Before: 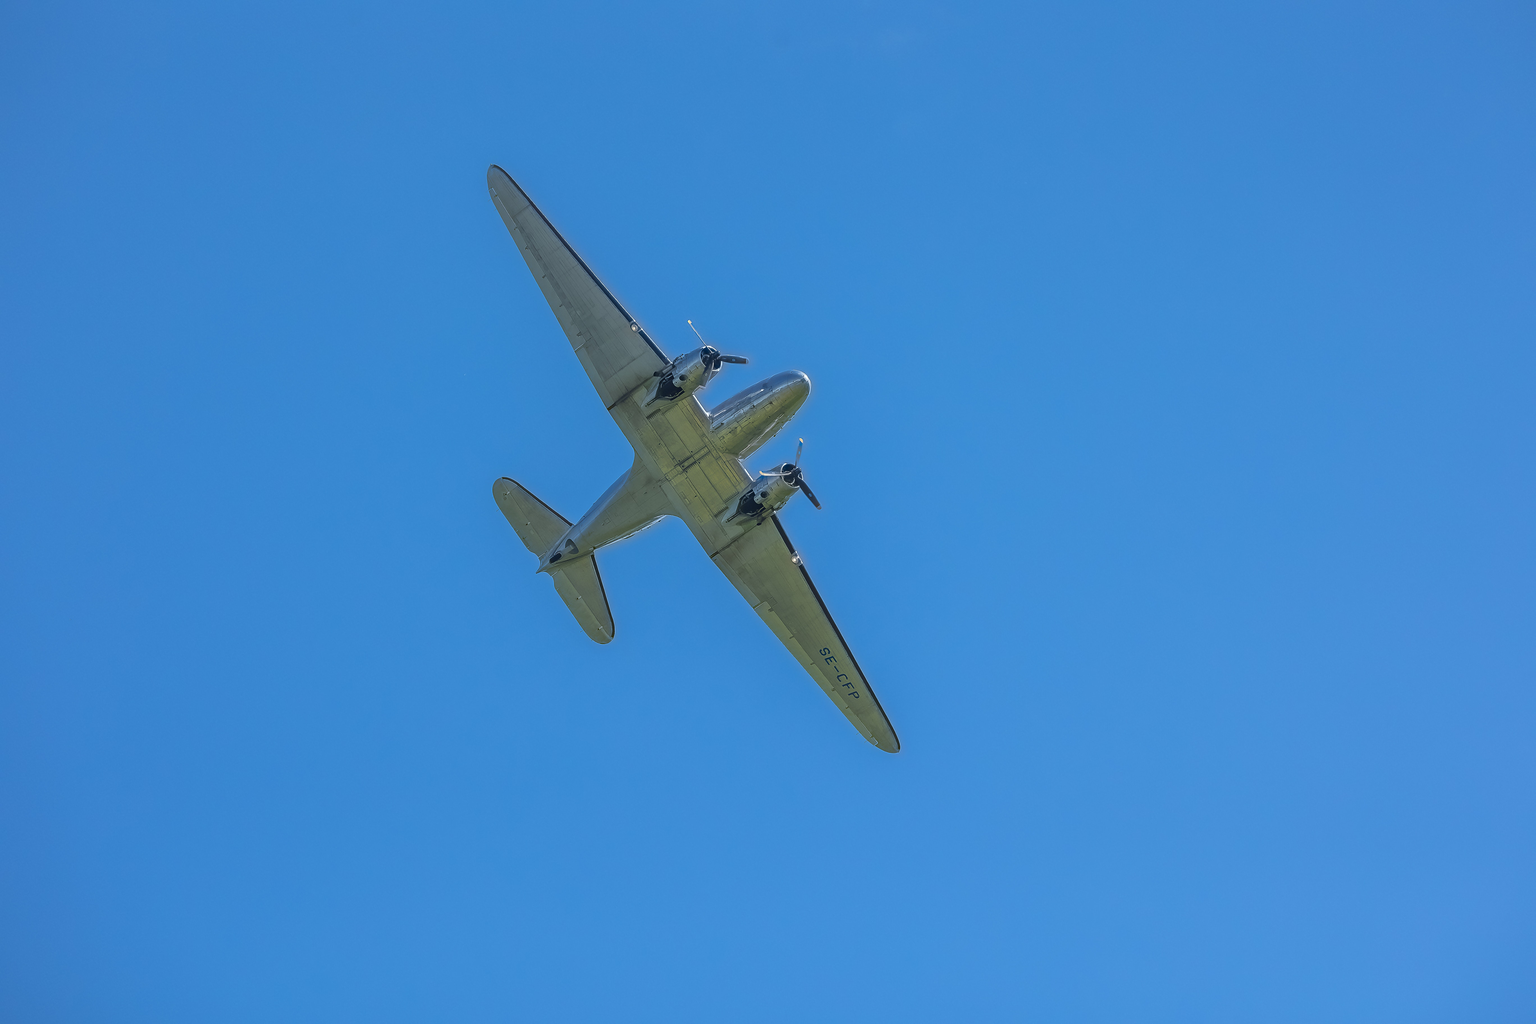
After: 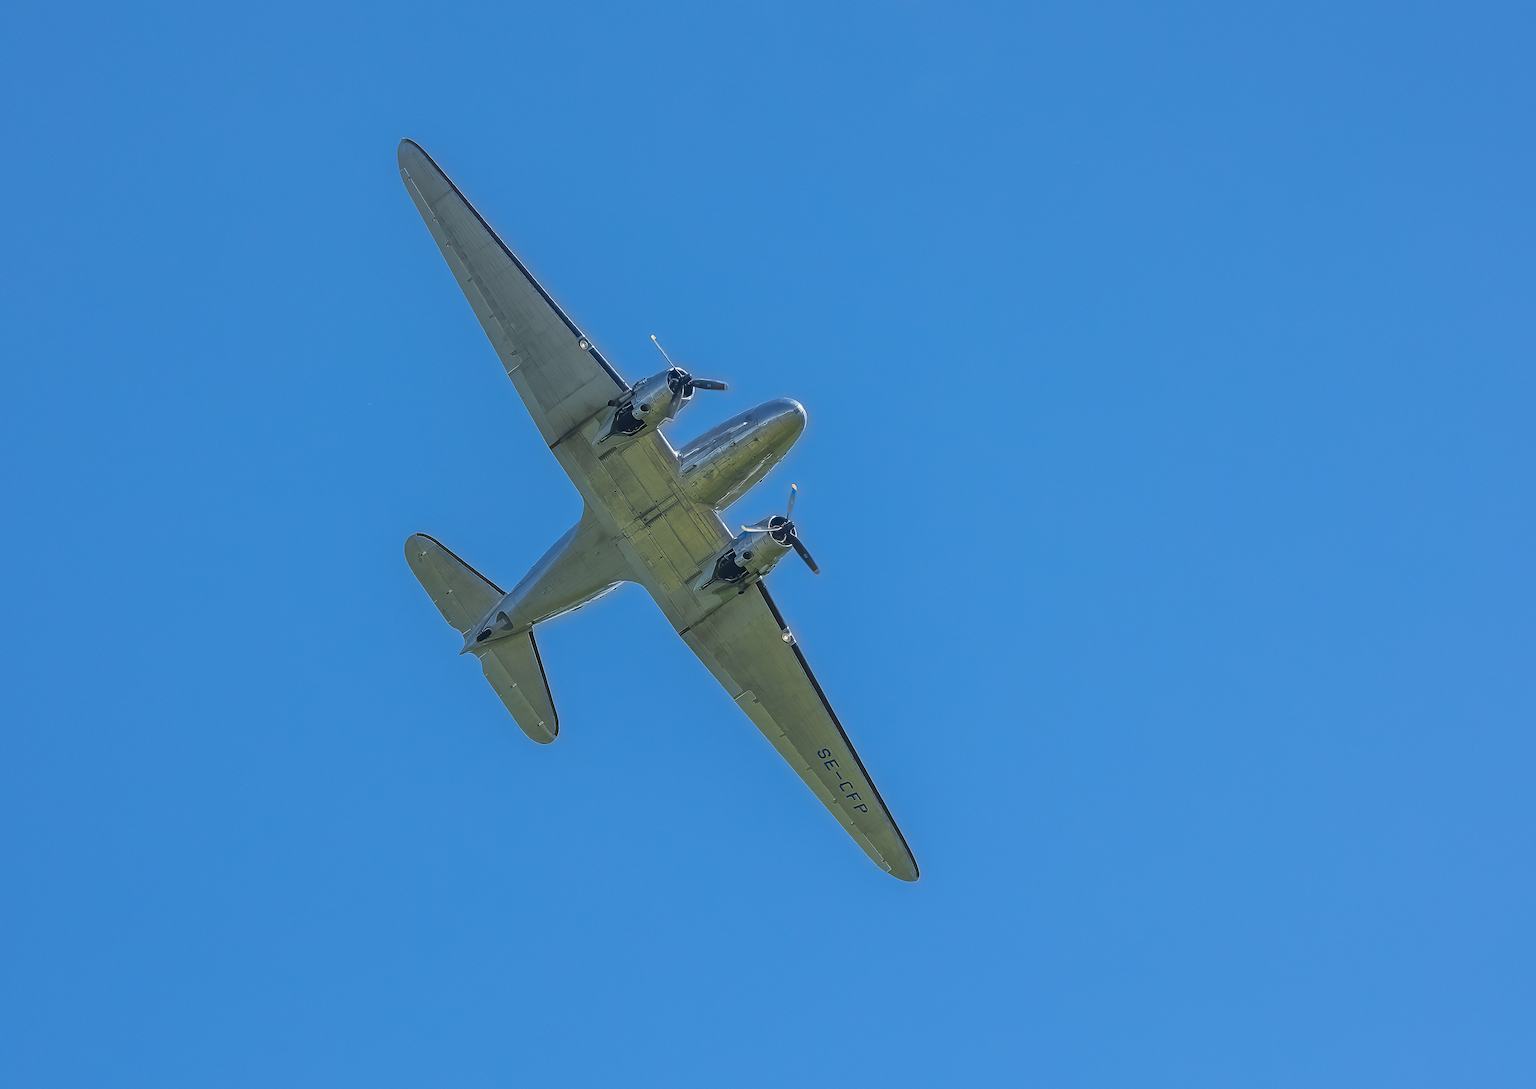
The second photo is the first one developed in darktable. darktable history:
crop: left 11.225%, top 5.381%, right 9.565%, bottom 10.314%
